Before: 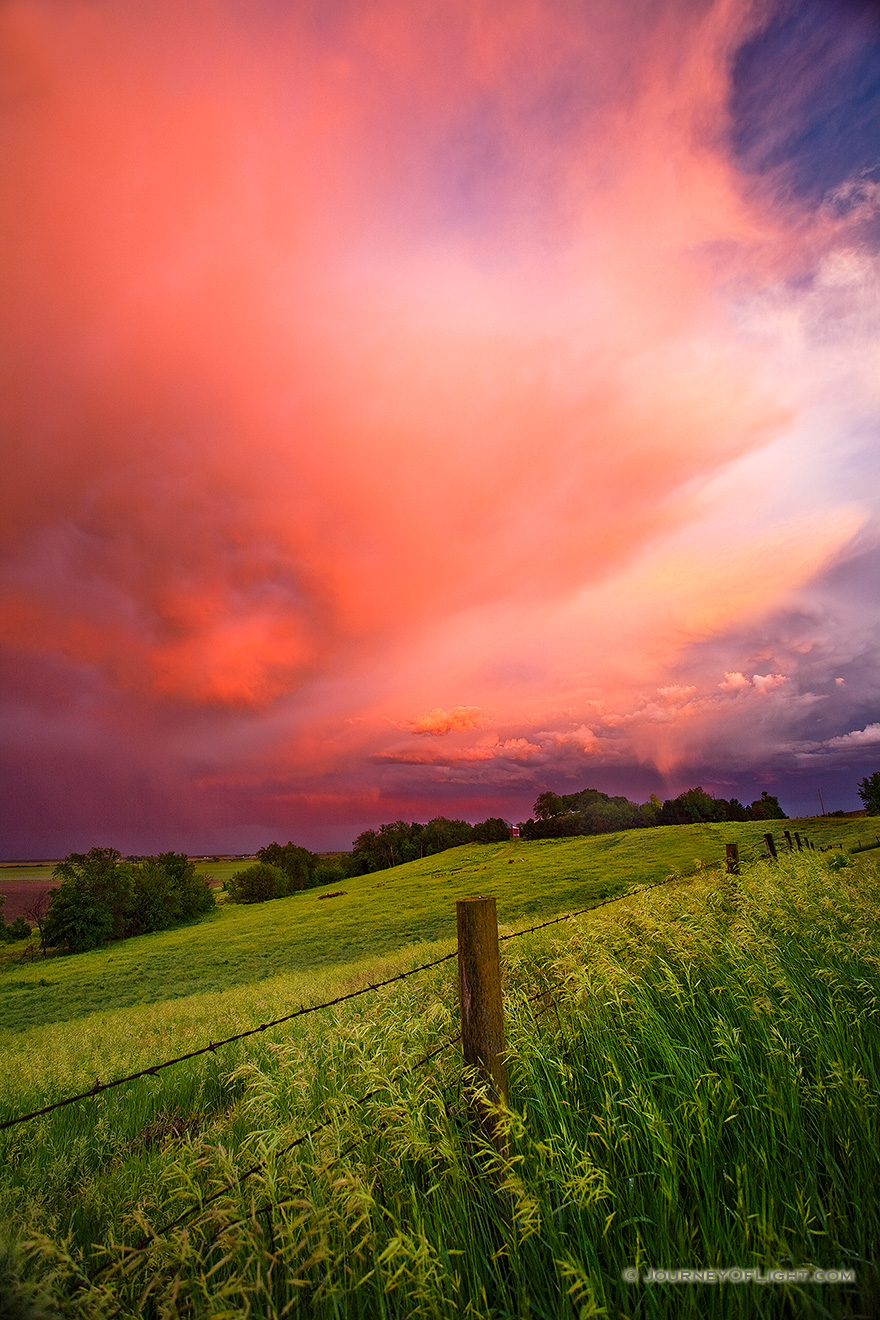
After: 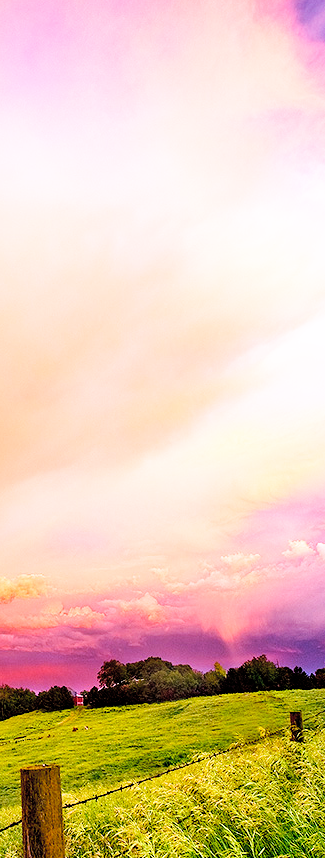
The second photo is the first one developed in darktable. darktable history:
tone equalizer: -8 EV -0.44 EV, -7 EV -0.398 EV, -6 EV -0.369 EV, -5 EV -0.207 EV, -3 EV 0.211 EV, -2 EV 0.332 EV, -1 EV 0.363 EV, +0 EV 0.394 EV
color calibration: illuminant as shot in camera, x 0.358, y 0.373, temperature 4628.91 K
contrast brightness saturation: brightness 0.13
base curve: curves: ch0 [(0, 0) (0.005, 0.002) (0.15, 0.3) (0.4, 0.7) (0.75, 0.95) (1, 1)], preserve colors none
crop and rotate: left 49.717%, top 10.122%, right 13.256%, bottom 24.841%
exposure: black level correction 0.006, compensate highlight preservation false
velvia: on, module defaults
